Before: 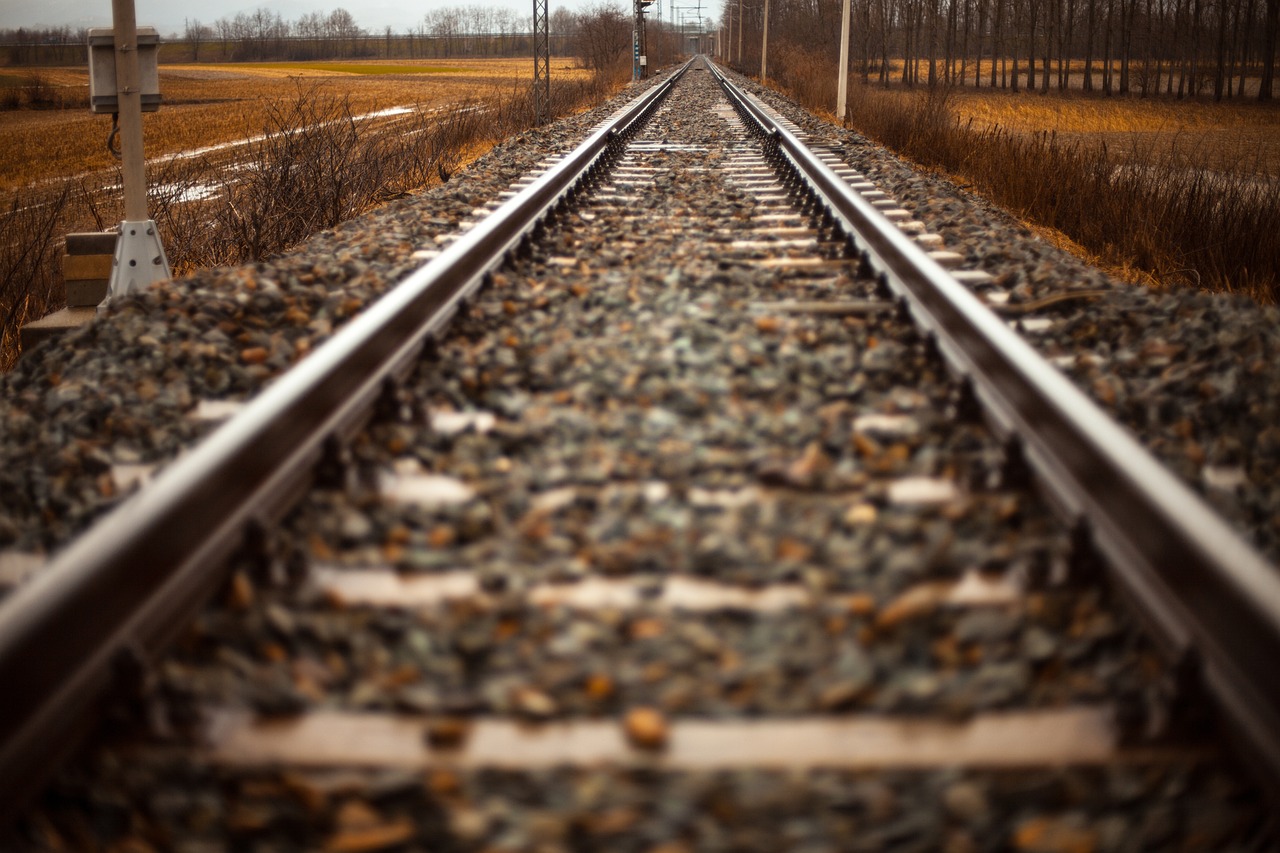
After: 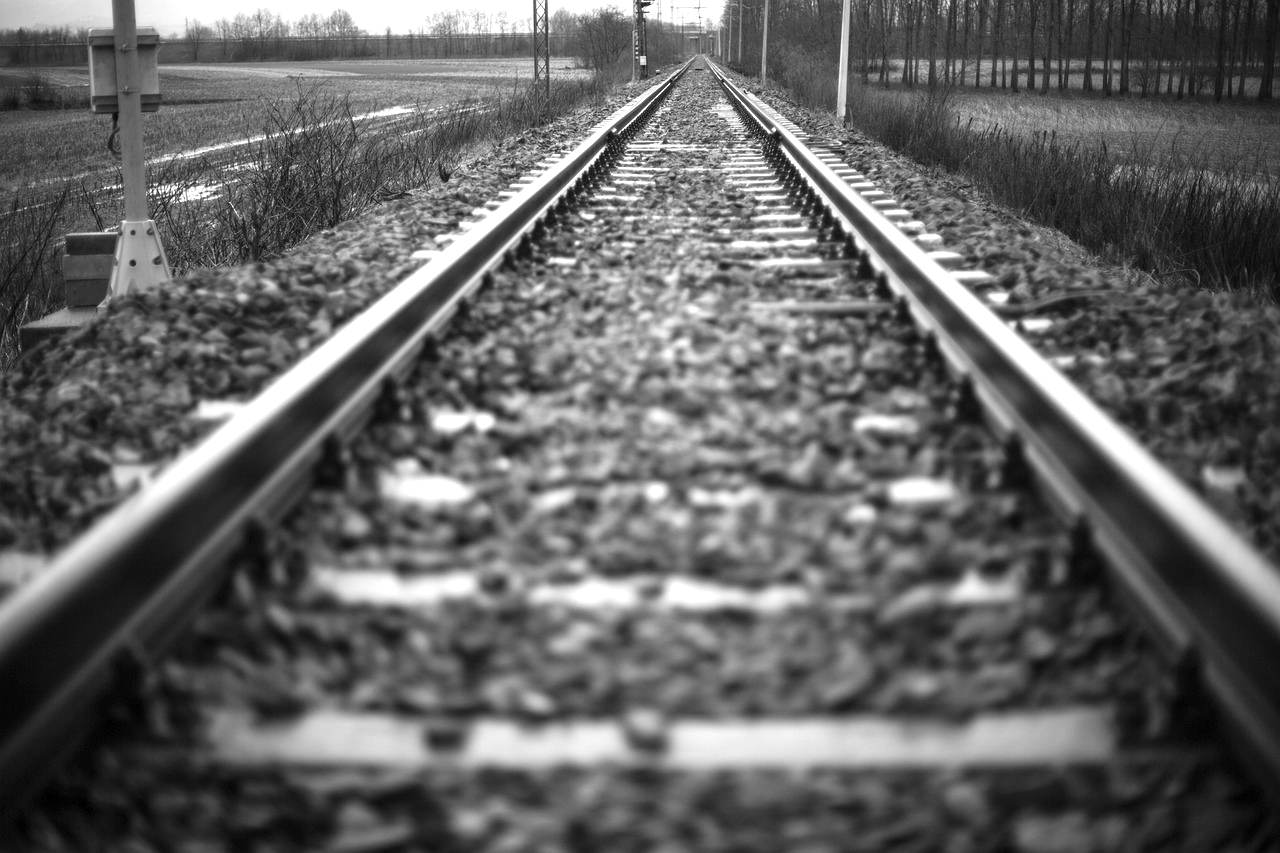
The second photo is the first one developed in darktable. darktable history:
monochrome: a 14.95, b -89.96
exposure: exposure 0.921 EV, compensate highlight preservation false
